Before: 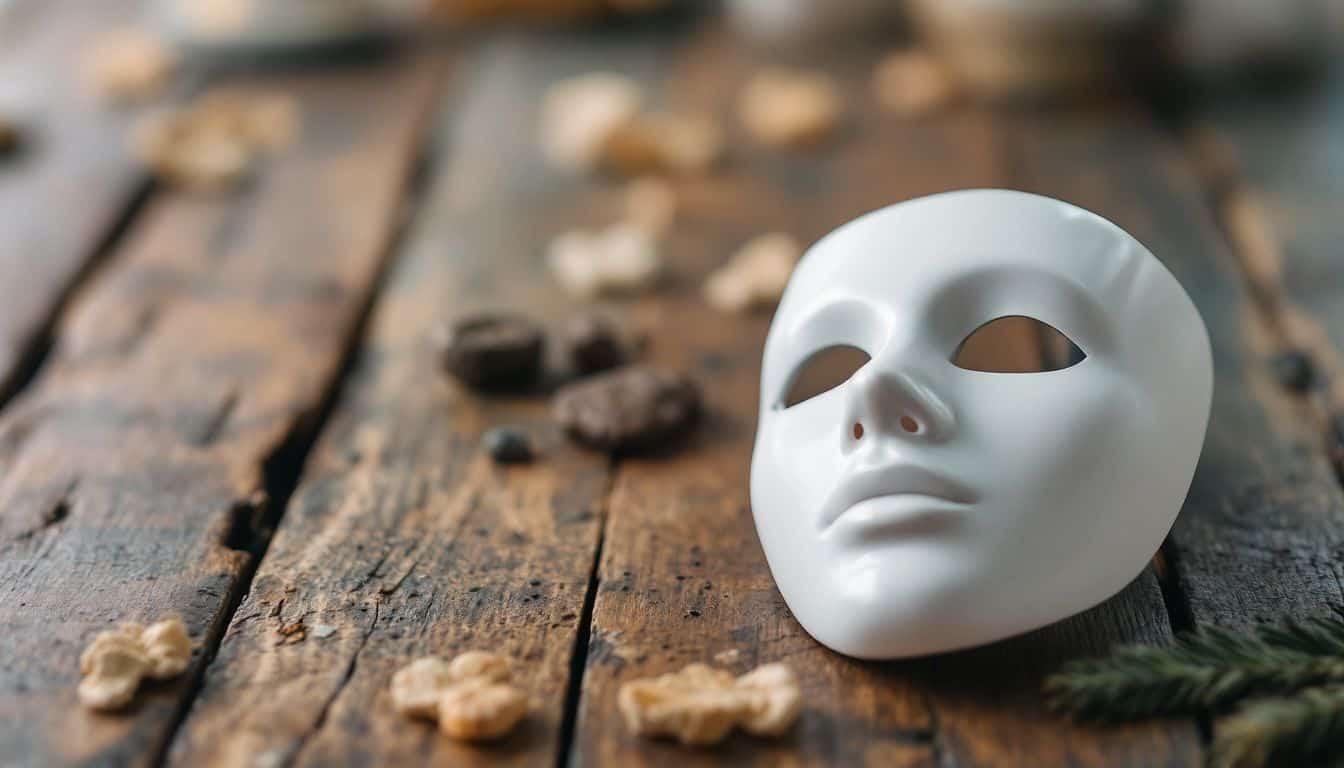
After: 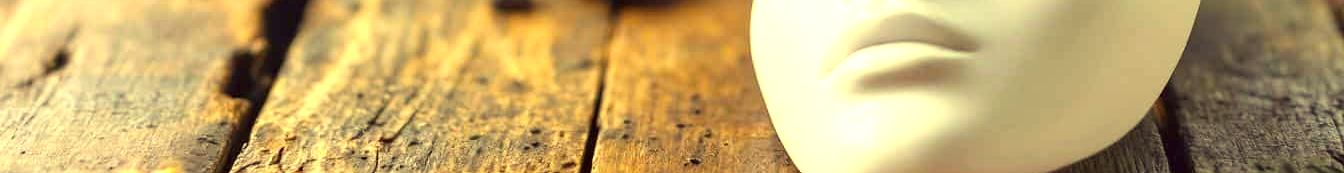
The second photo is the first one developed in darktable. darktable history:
exposure: black level correction 0.001, exposure 1.127 EV, compensate highlight preservation false
crop and rotate: top 58.919%, bottom 18.527%
color correction: highlights a* -0.589, highlights b* 39.54, shadows a* 9.64, shadows b* -0.238
